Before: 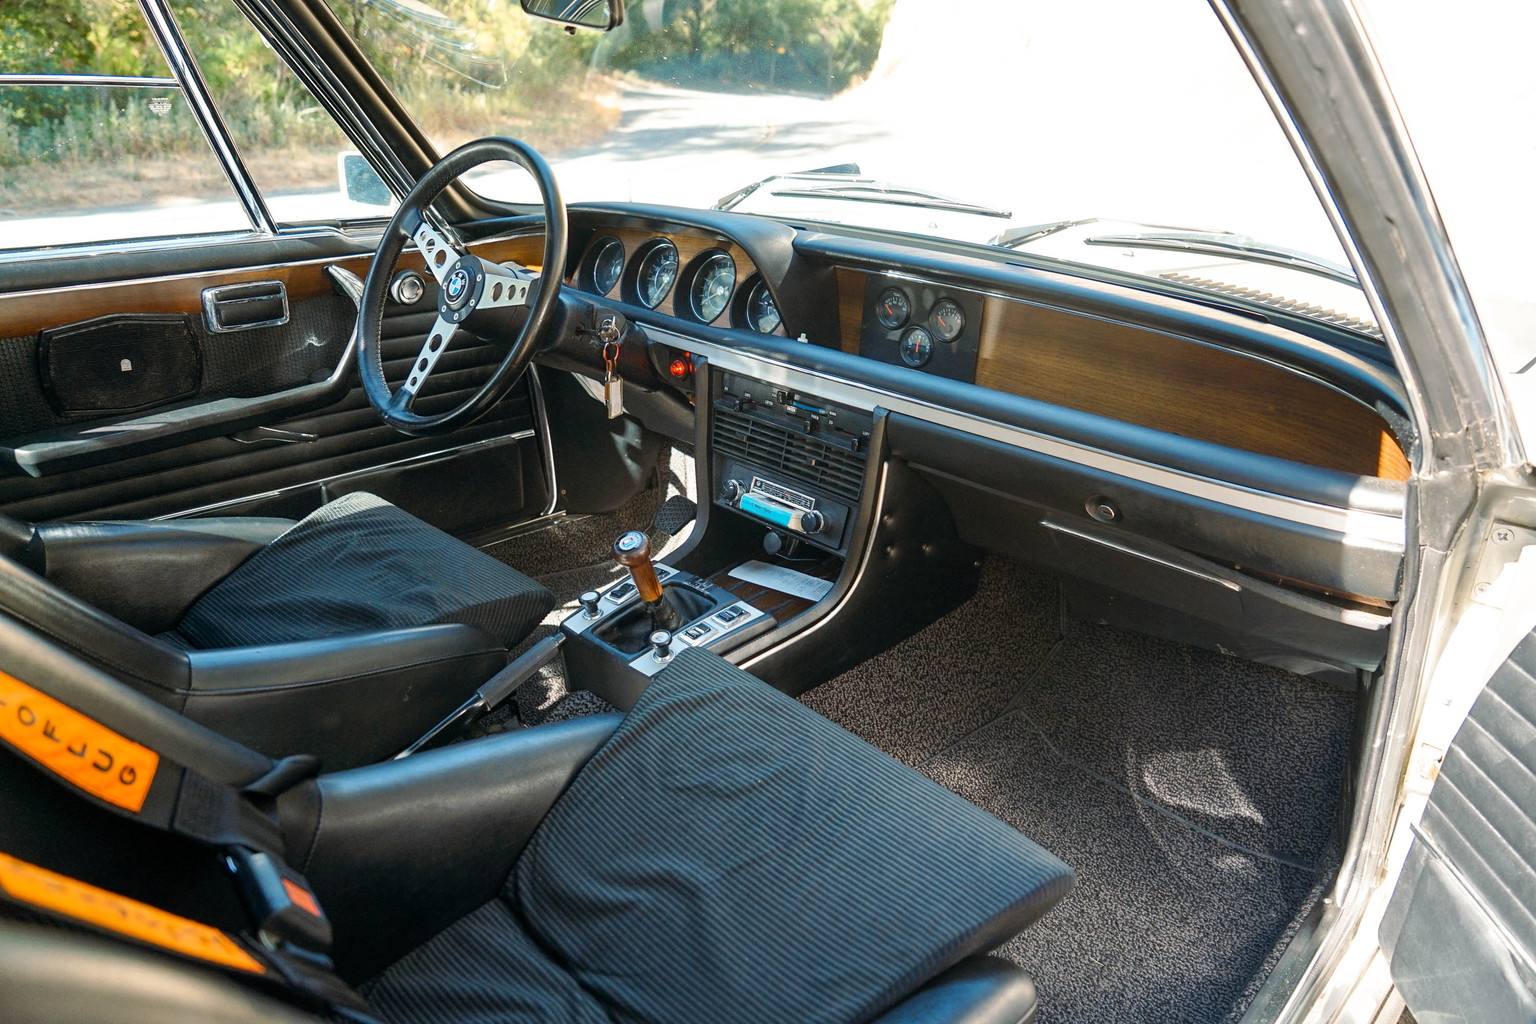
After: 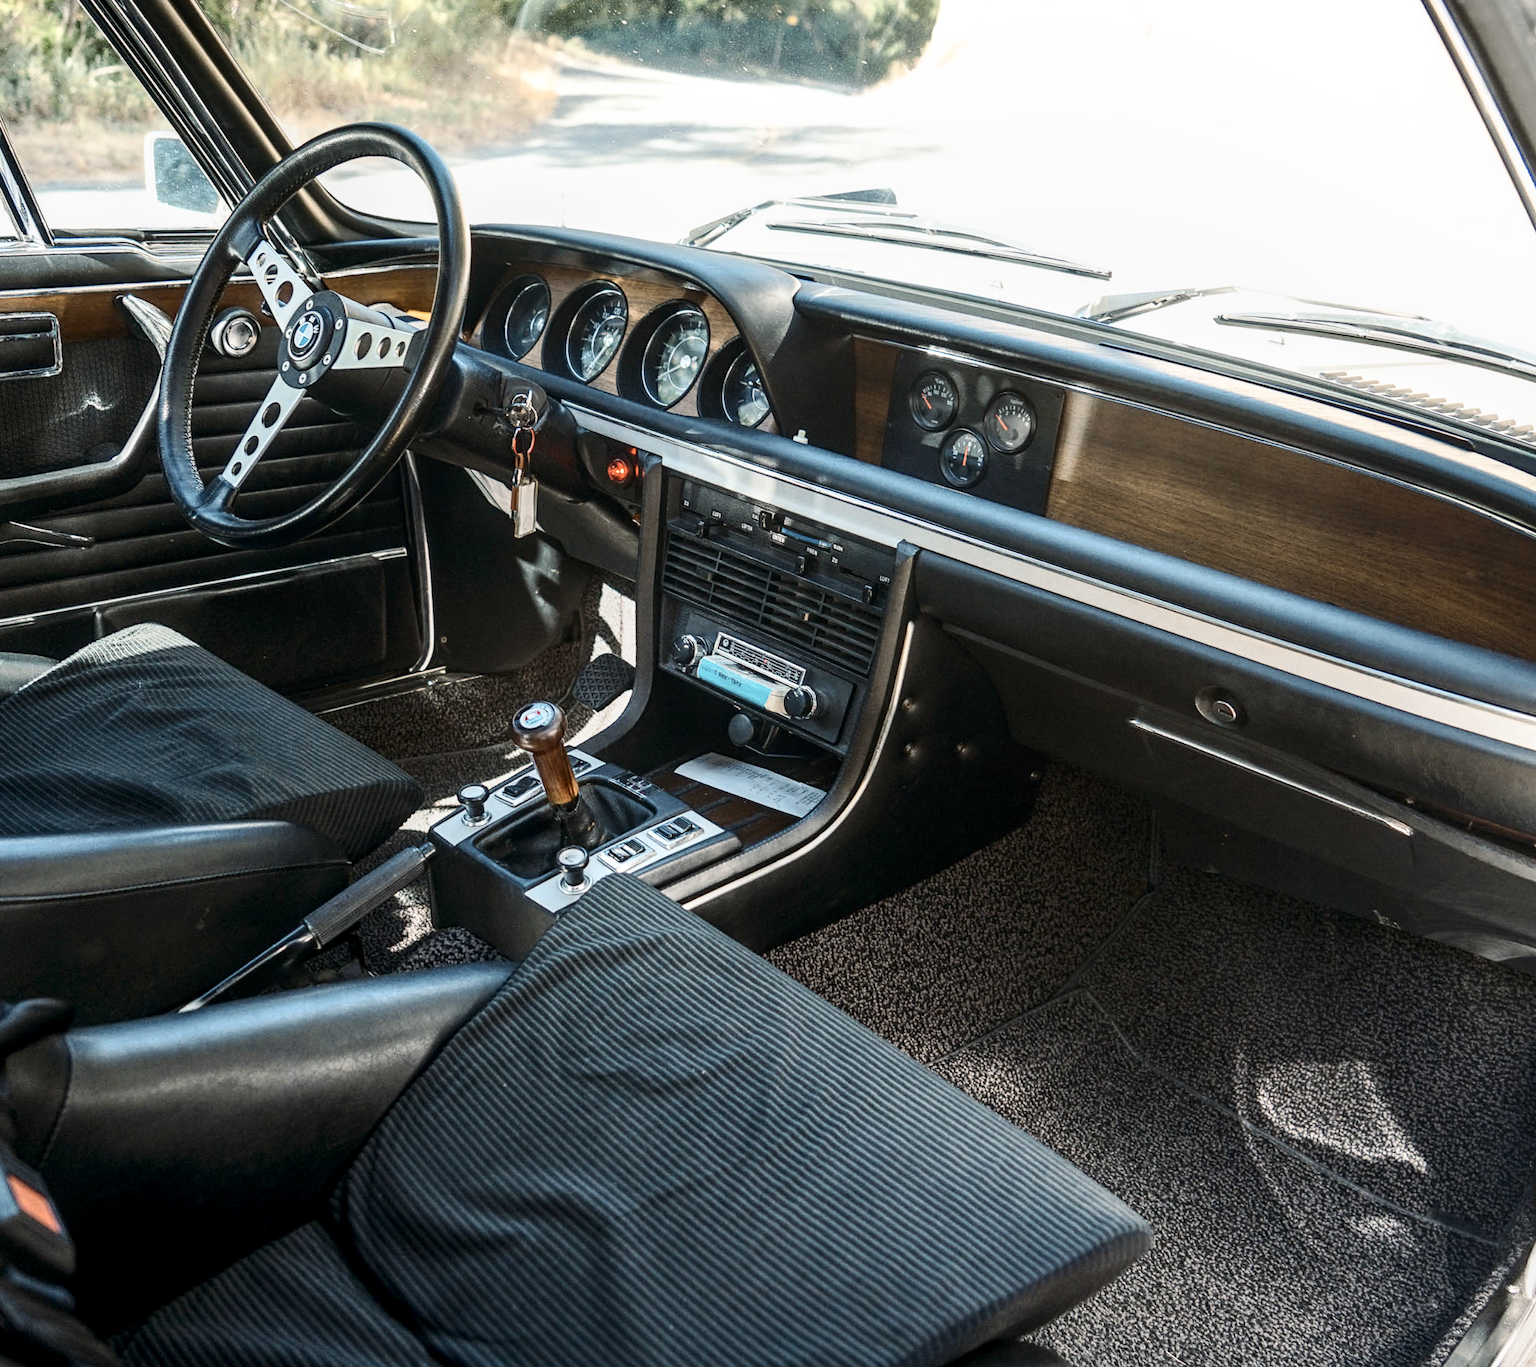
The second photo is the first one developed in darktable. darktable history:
crop and rotate: angle -3.11°, left 14.14%, top 0.024%, right 11.046%, bottom 0.059%
local contrast: on, module defaults
contrast brightness saturation: contrast 0.25, saturation -0.309
